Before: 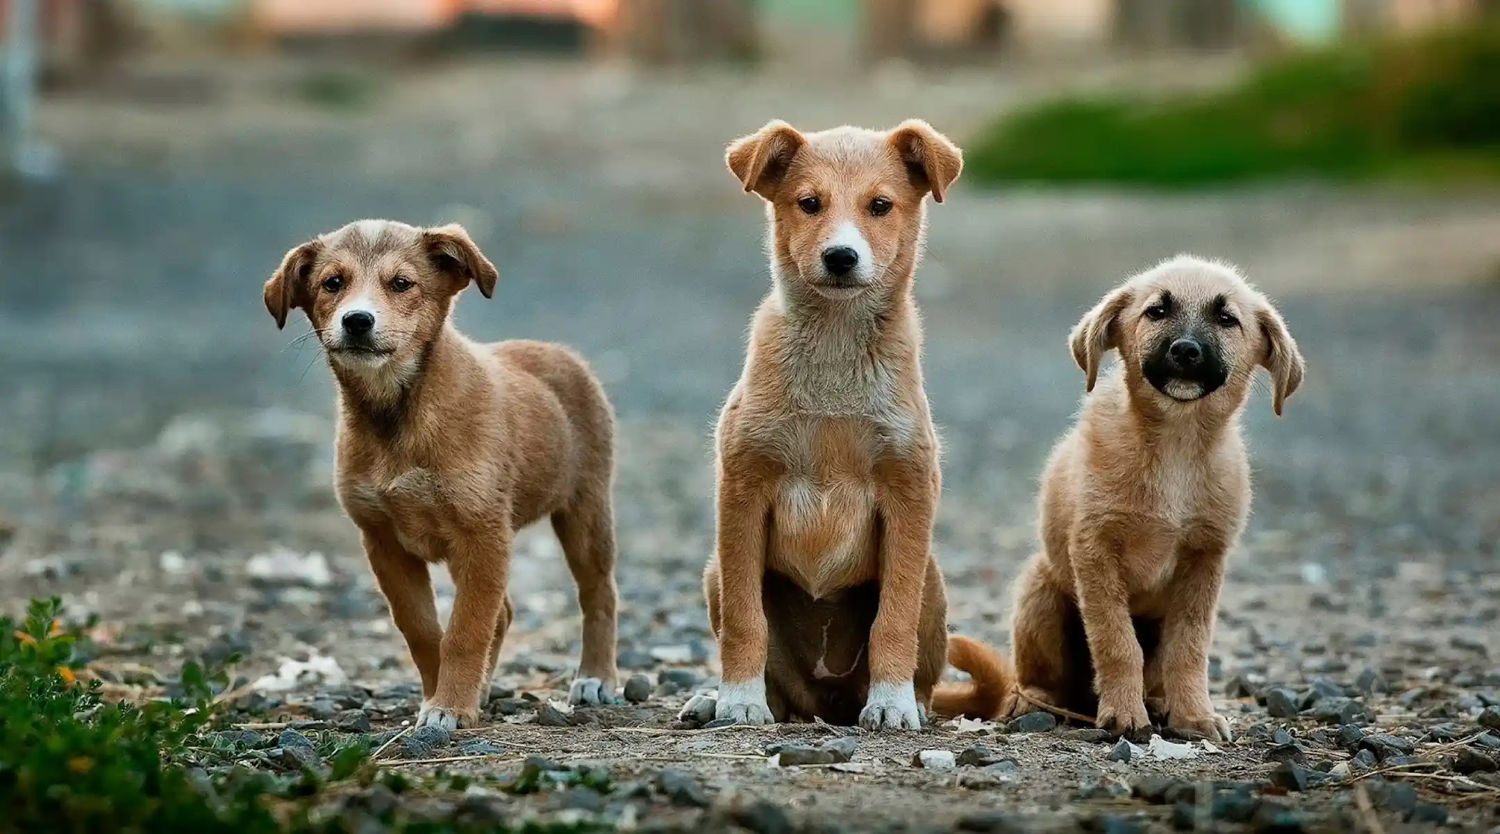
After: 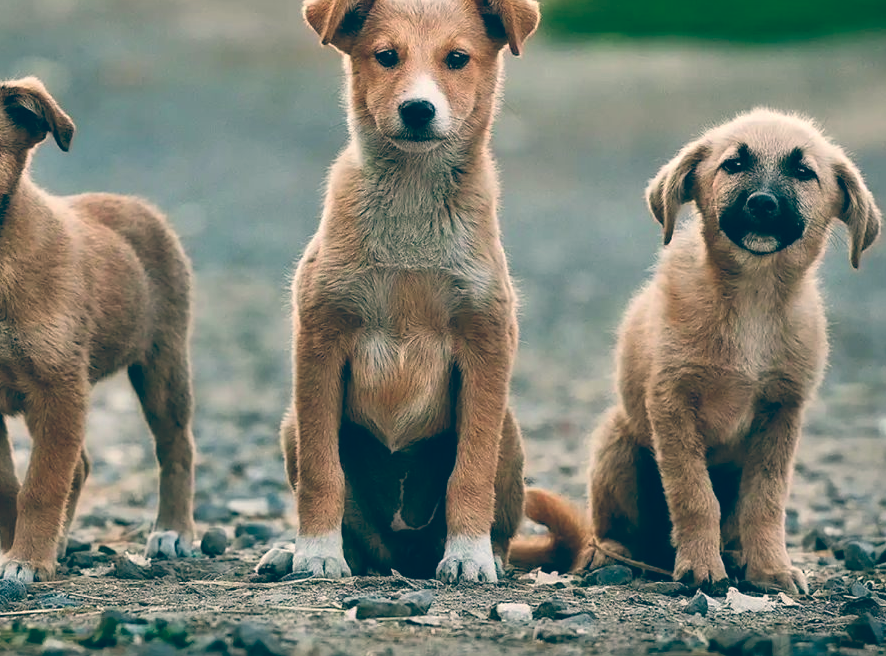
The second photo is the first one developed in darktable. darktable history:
crop and rotate: left 28.256%, top 17.734%, right 12.656%, bottom 3.573%
color balance: lift [1.006, 0.985, 1.002, 1.015], gamma [1, 0.953, 1.008, 1.047], gain [1.076, 1.13, 1.004, 0.87]
